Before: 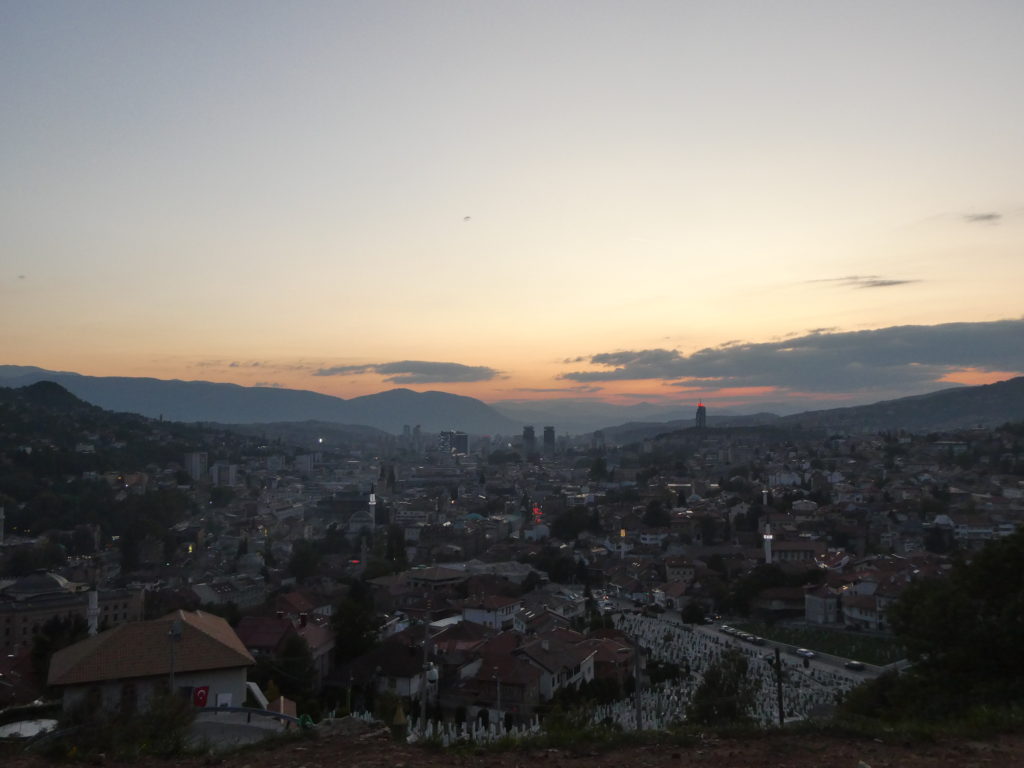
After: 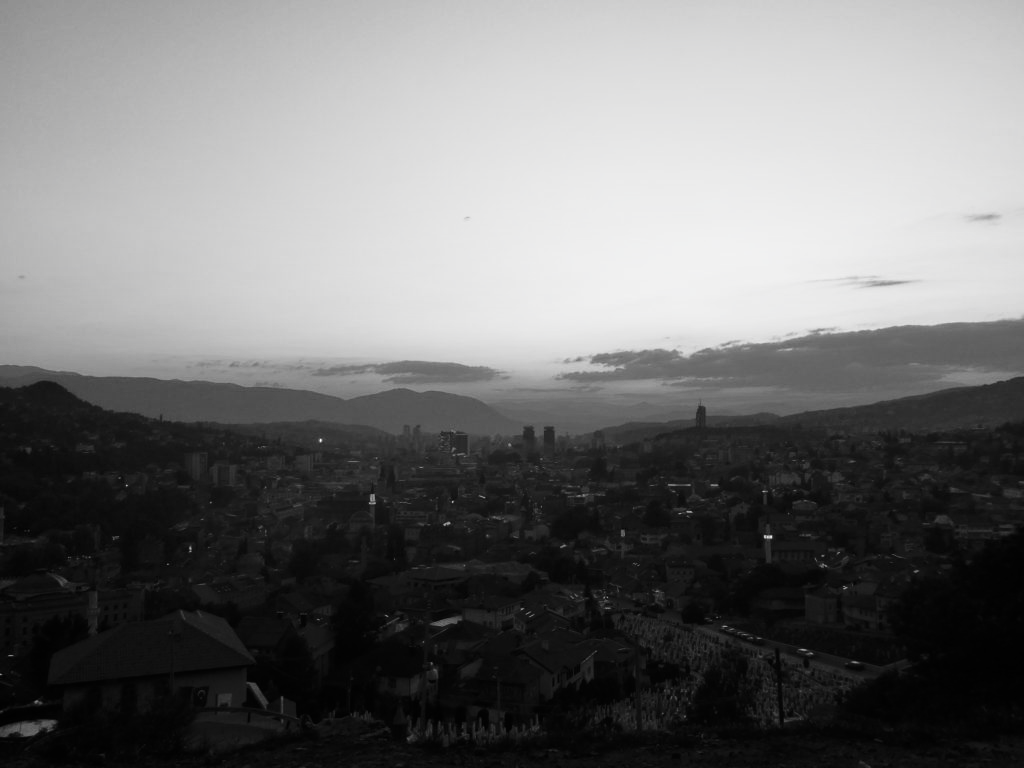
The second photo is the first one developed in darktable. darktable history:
shadows and highlights: shadows -63.92, white point adjustment -5.07, highlights 60.95
color calibration: output gray [0.253, 0.26, 0.487, 0], illuminant as shot in camera, x 0.359, y 0.362, temperature 4577.03 K
color correction: highlights b* -0.042
